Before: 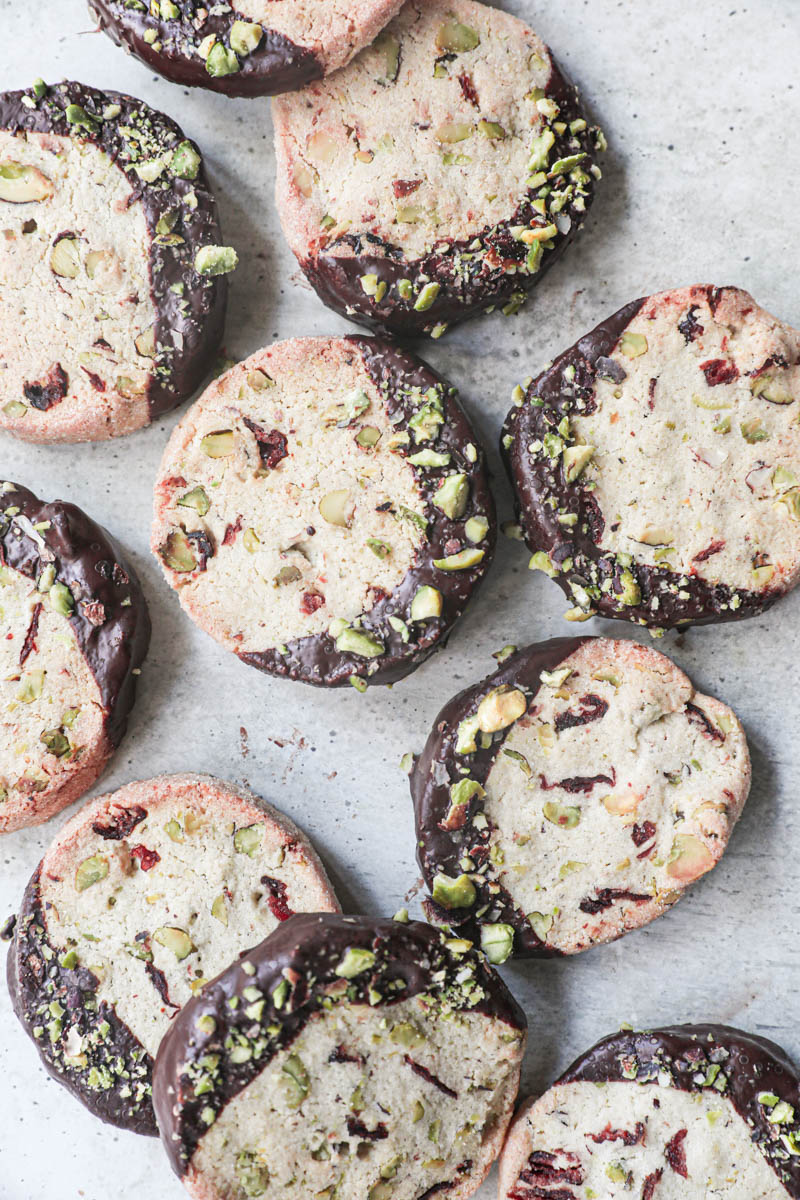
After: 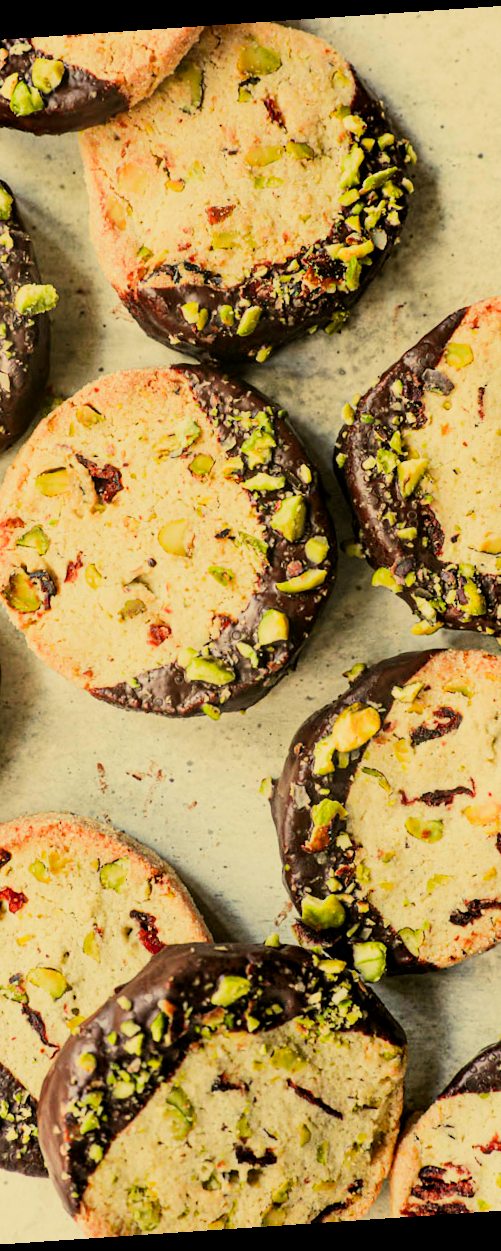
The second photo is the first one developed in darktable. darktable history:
crop and rotate: left 22.516%, right 21.234%
white balance: red 1.08, blue 0.791
exposure: black level correction 0.009, exposure 0.119 EV, compensate highlight preservation false
color balance rgb: linear chroma grading › global chroma 15%, perceptual saturation grading › global saturation 30%
rotate and perspective: rotation -4.2°, shear 0.006, automatic cropping off
filmic rgb: black relative exposure -7.5 EV, white relative exposure 5 EV, hardness 3.31, contrast 1.3, contrast in shadows safe
